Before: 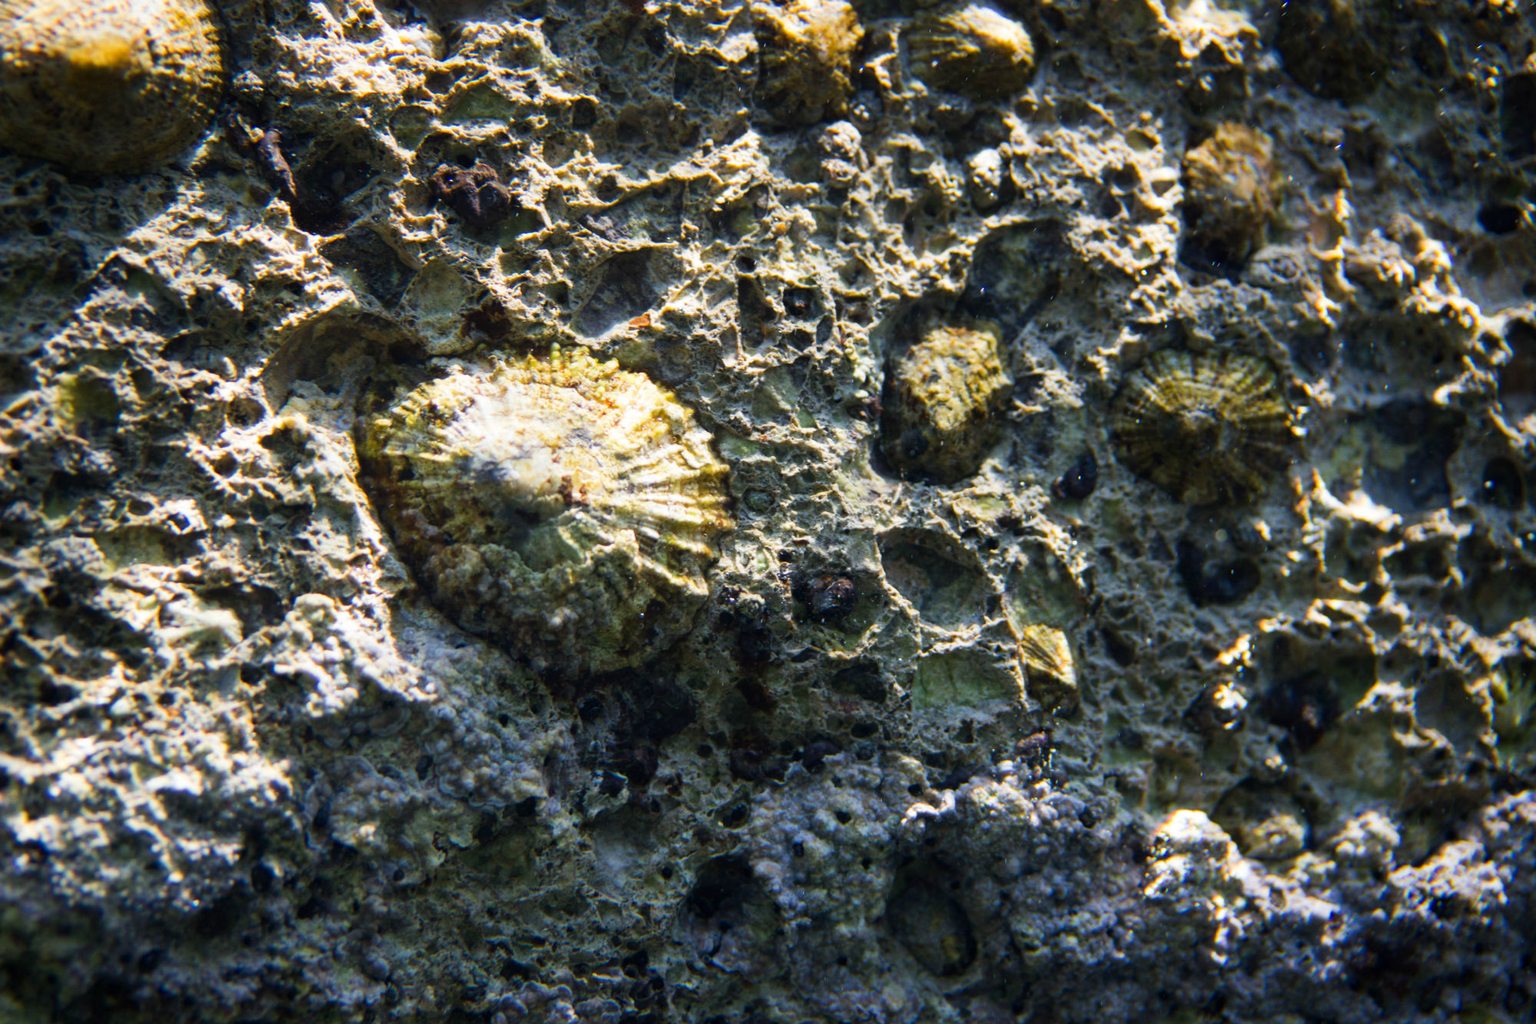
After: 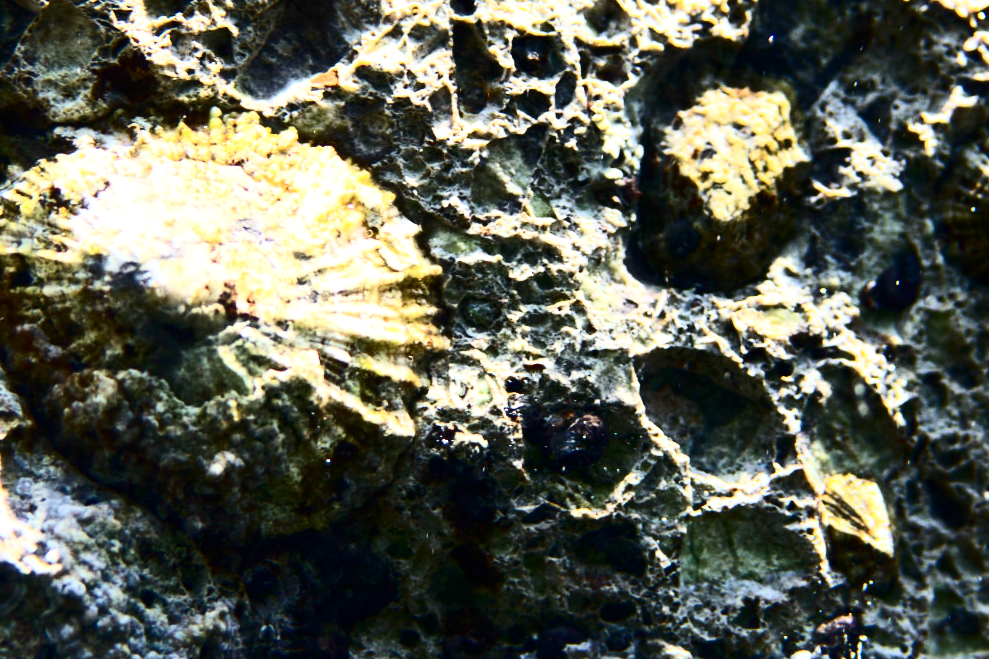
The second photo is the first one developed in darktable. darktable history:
crop: left 25.441%, top 25.453%, right 25.102%, bottom 25.042%
contrast brightness saturation: contrast 0.489, saturation -0.082
exposure: exposure 0.495 EV, compensate highlight preservation false
